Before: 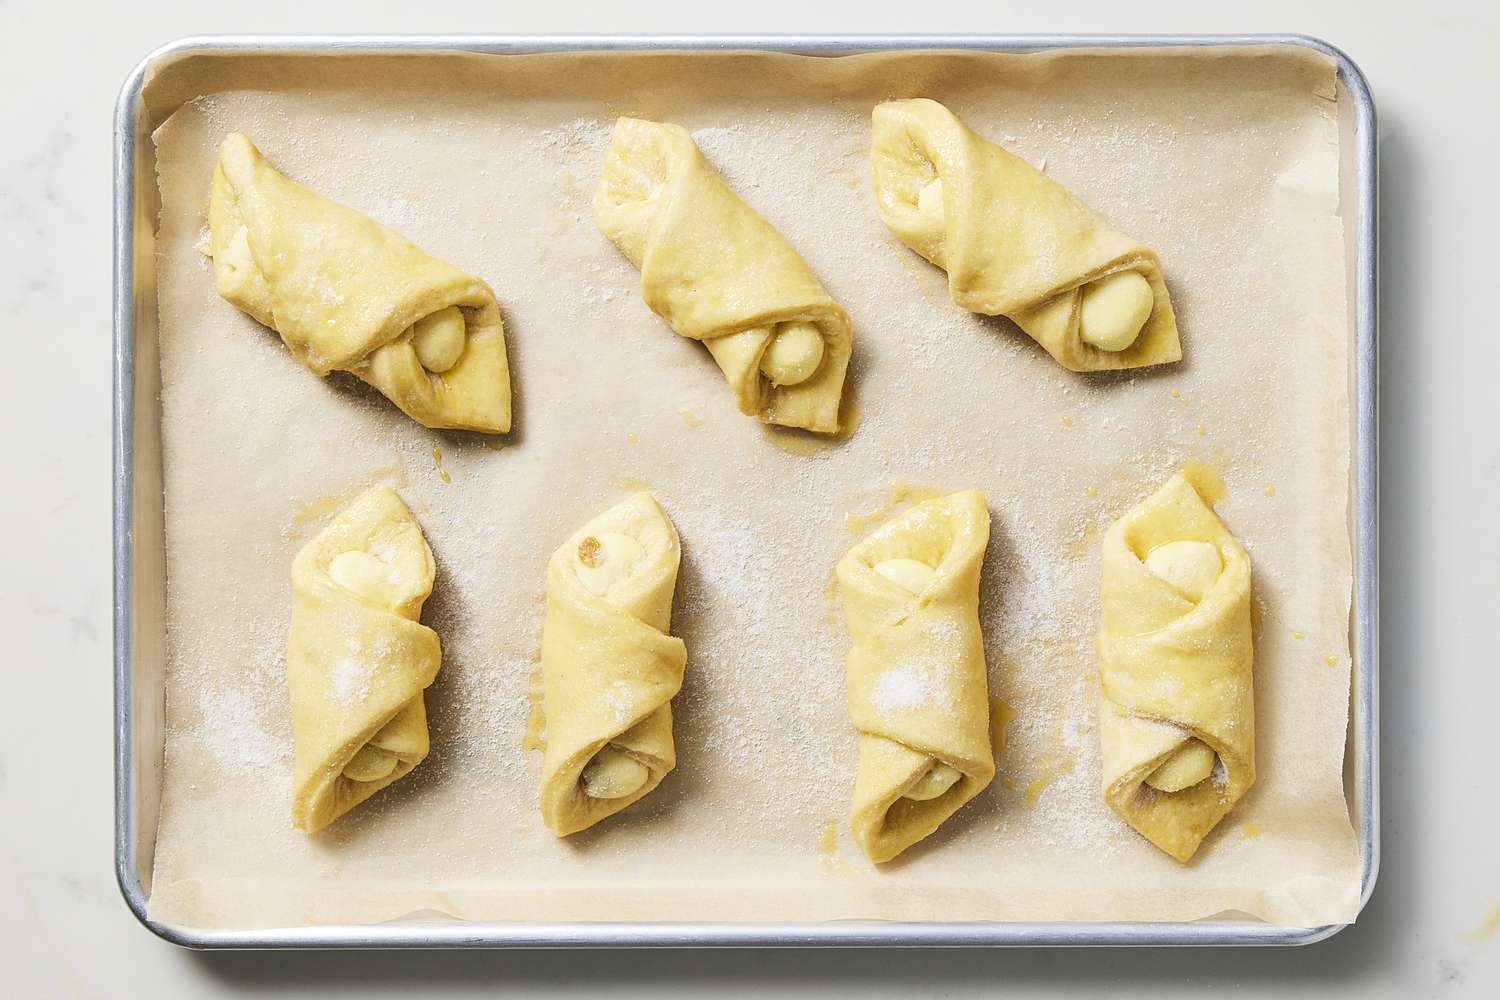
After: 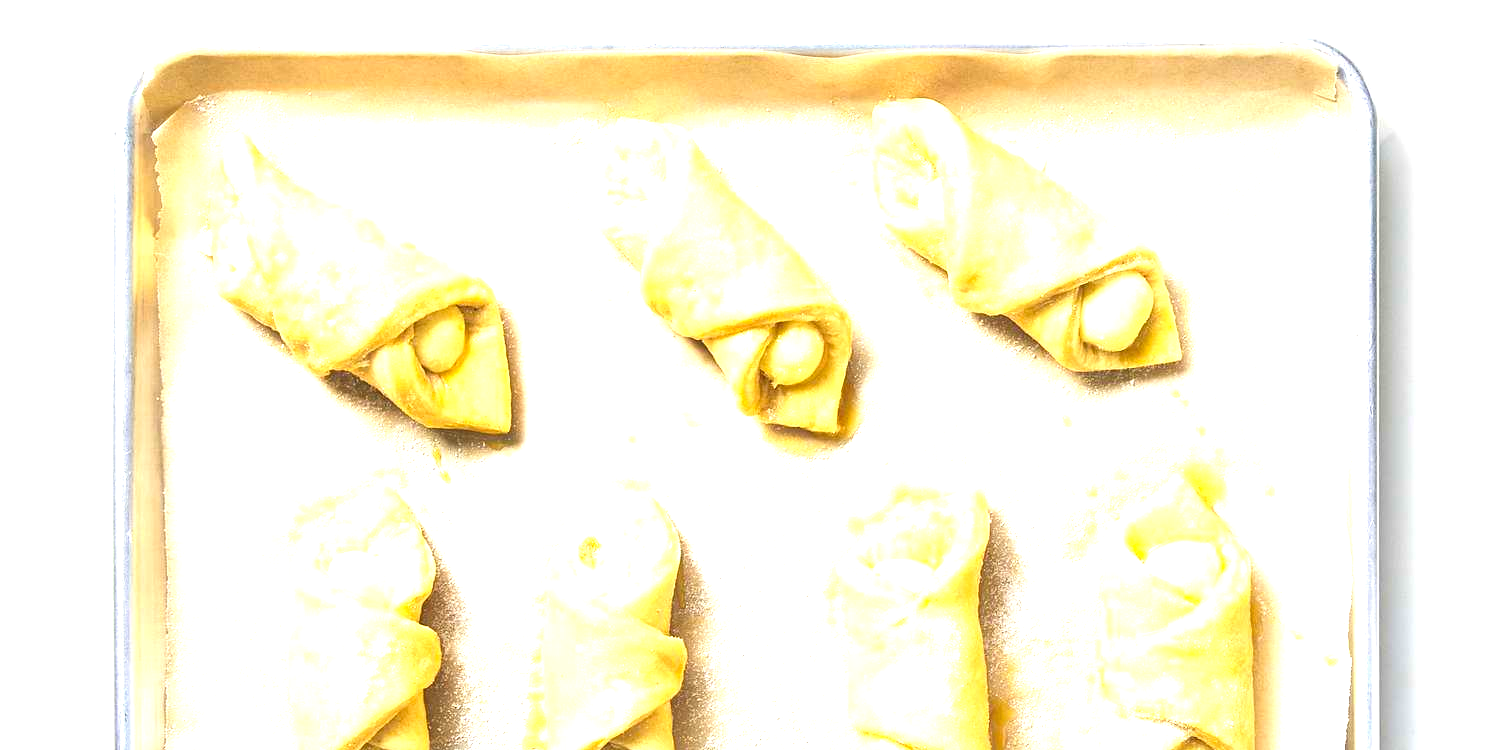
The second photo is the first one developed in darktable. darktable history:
crop: bottom 24.967%
contrast brightness saturation: contrast 0.04, saturation 0.16
exposure: black level correction -0.002, exposure 1.35 EV, compensate highlight preservation false
